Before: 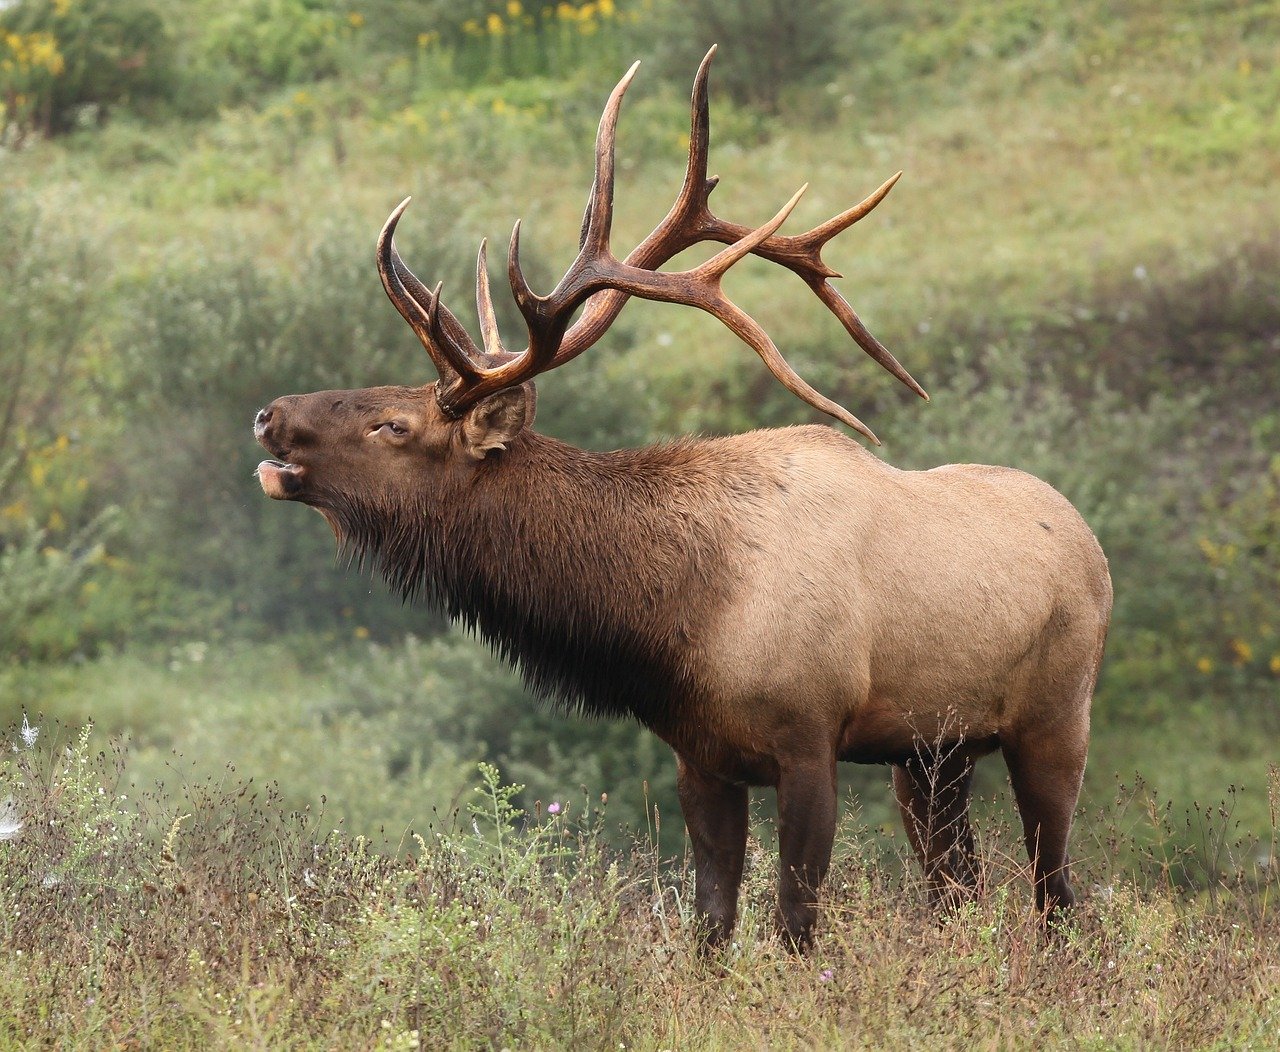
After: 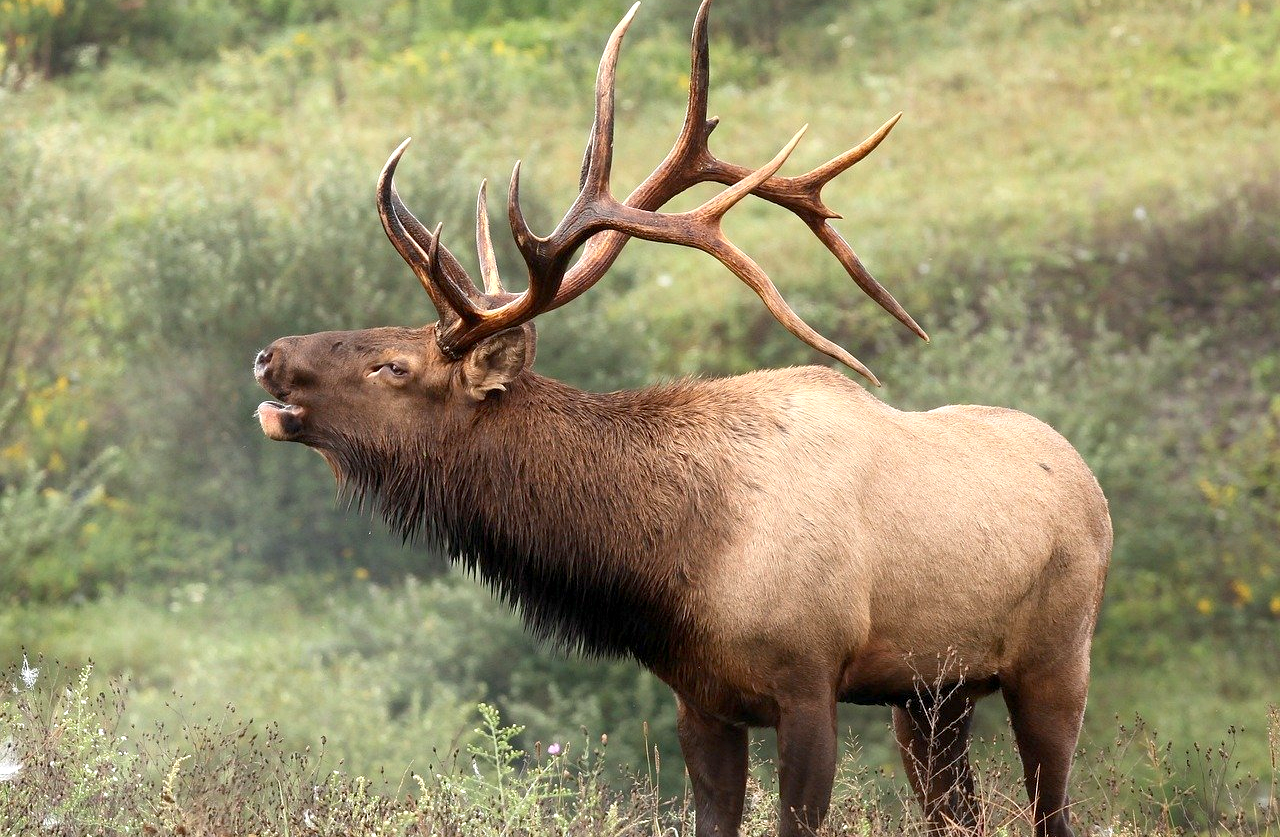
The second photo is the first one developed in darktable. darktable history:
exposure: black level correction 0.004, exposure 0.417 EV, compensate exposure bias true, compensate highlight preservation false
crop and rotate: top 5.662%, bottom 14.766%
